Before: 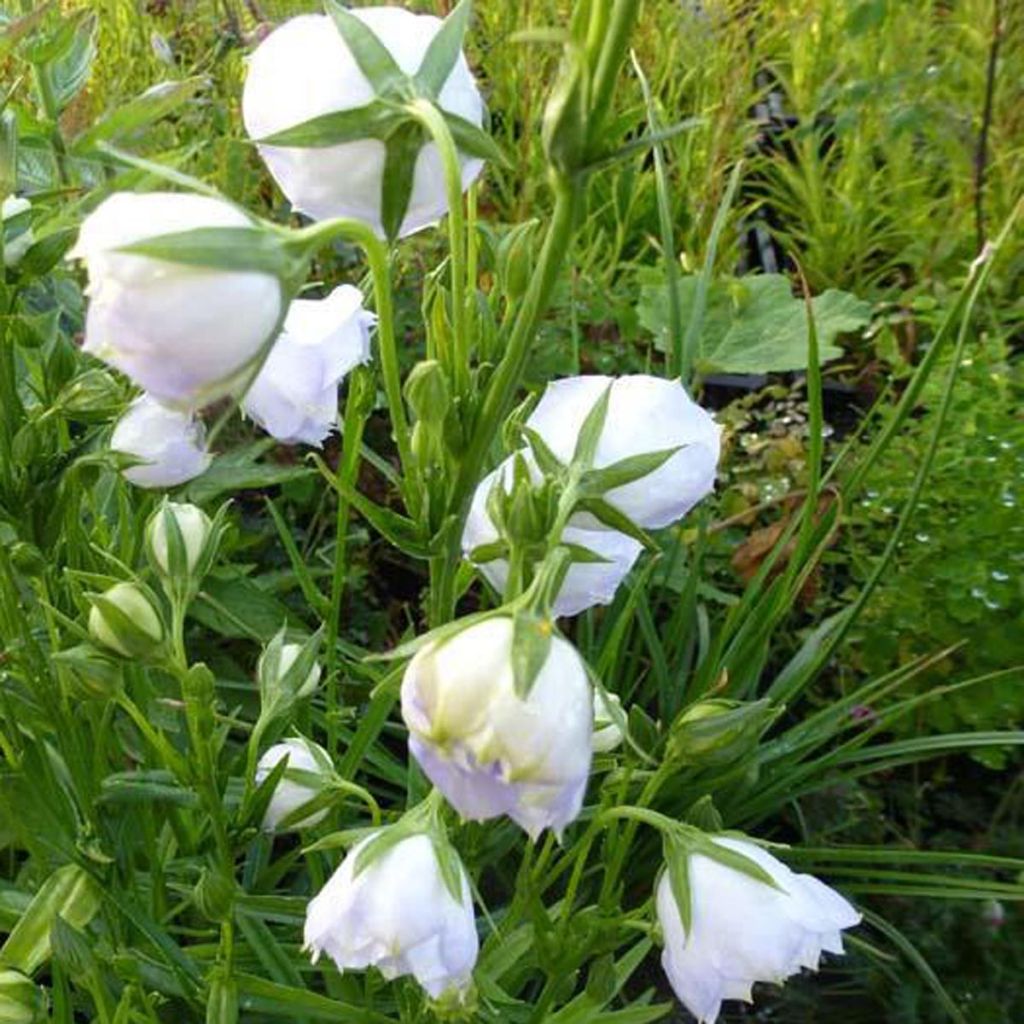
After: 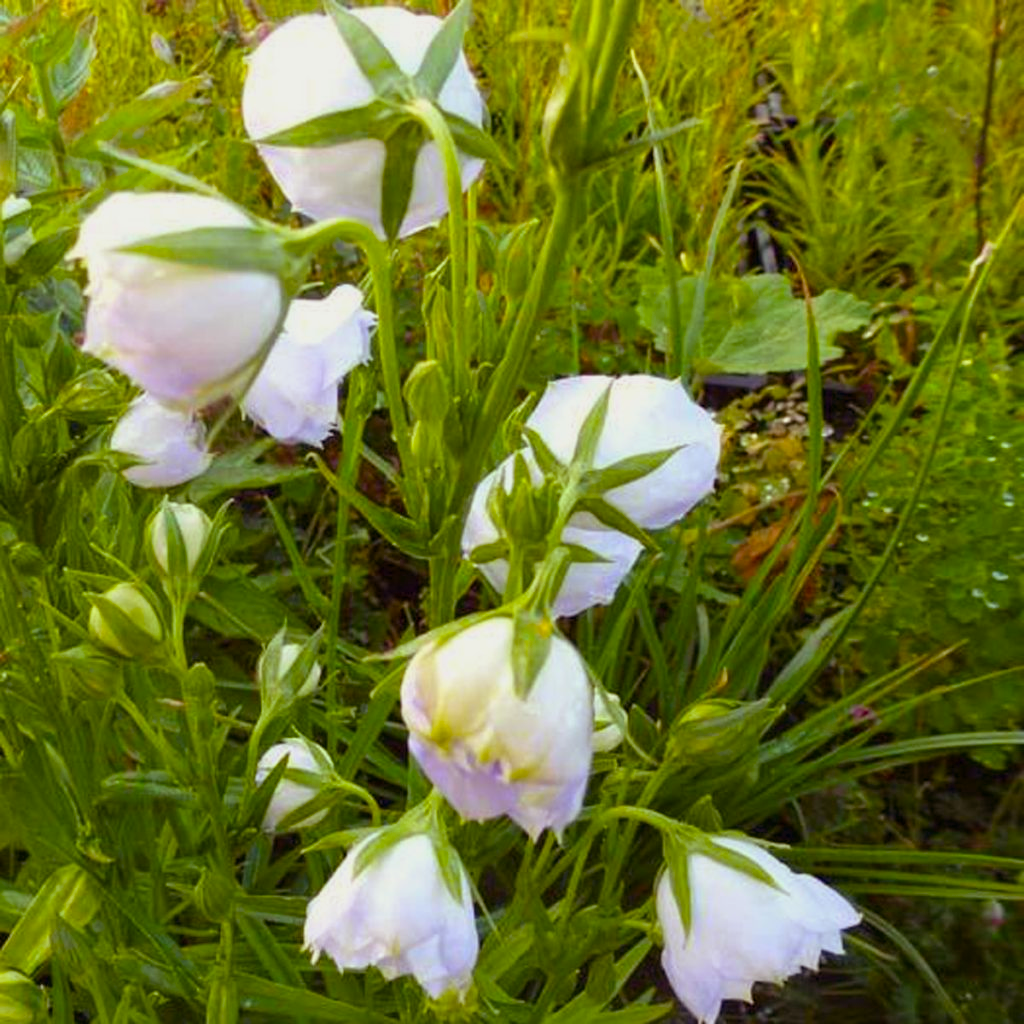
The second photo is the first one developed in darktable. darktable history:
color balance rgb: power › chroma 1.531%, power › hue 26.21°, linear chroma grading › global chroma 8.709%, perceptual saturation grading › global saturation 29.823%, contrast -9.576%
